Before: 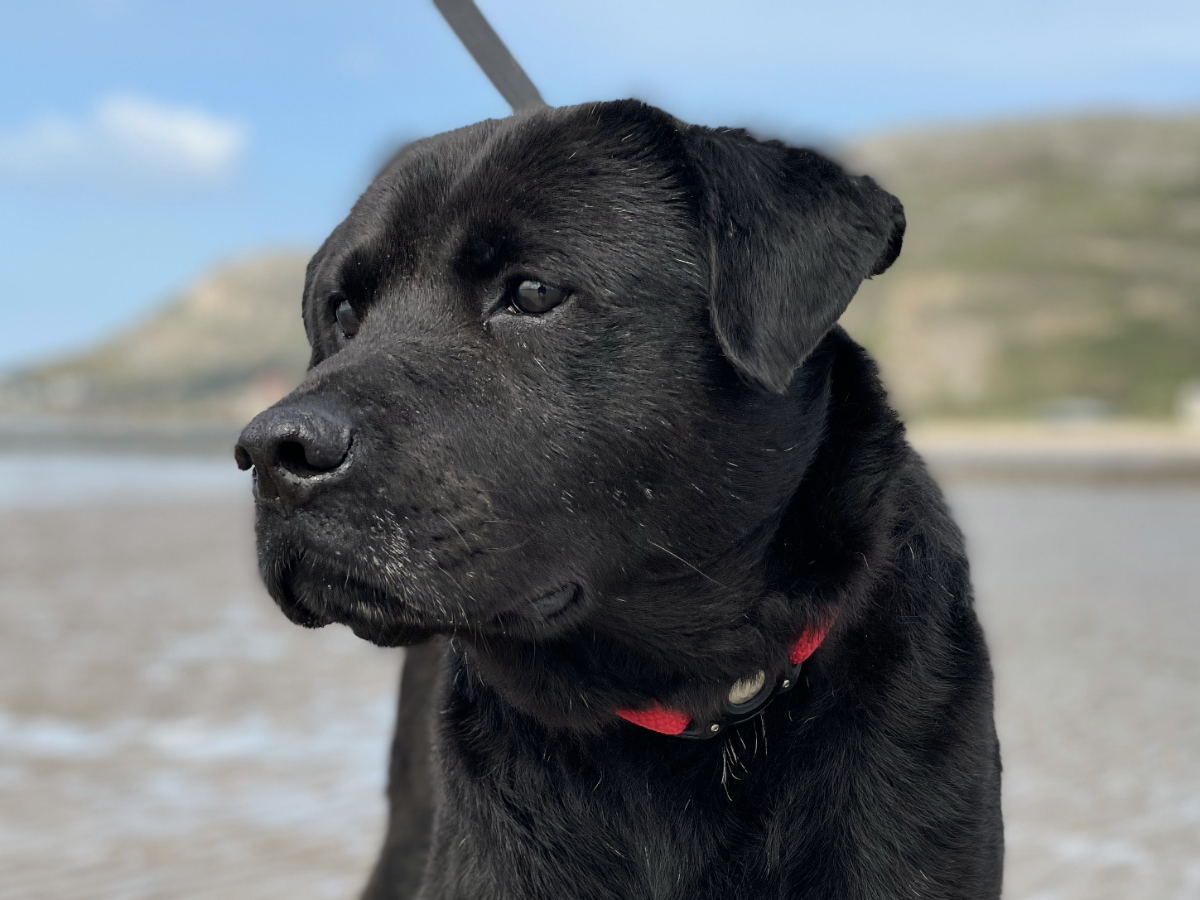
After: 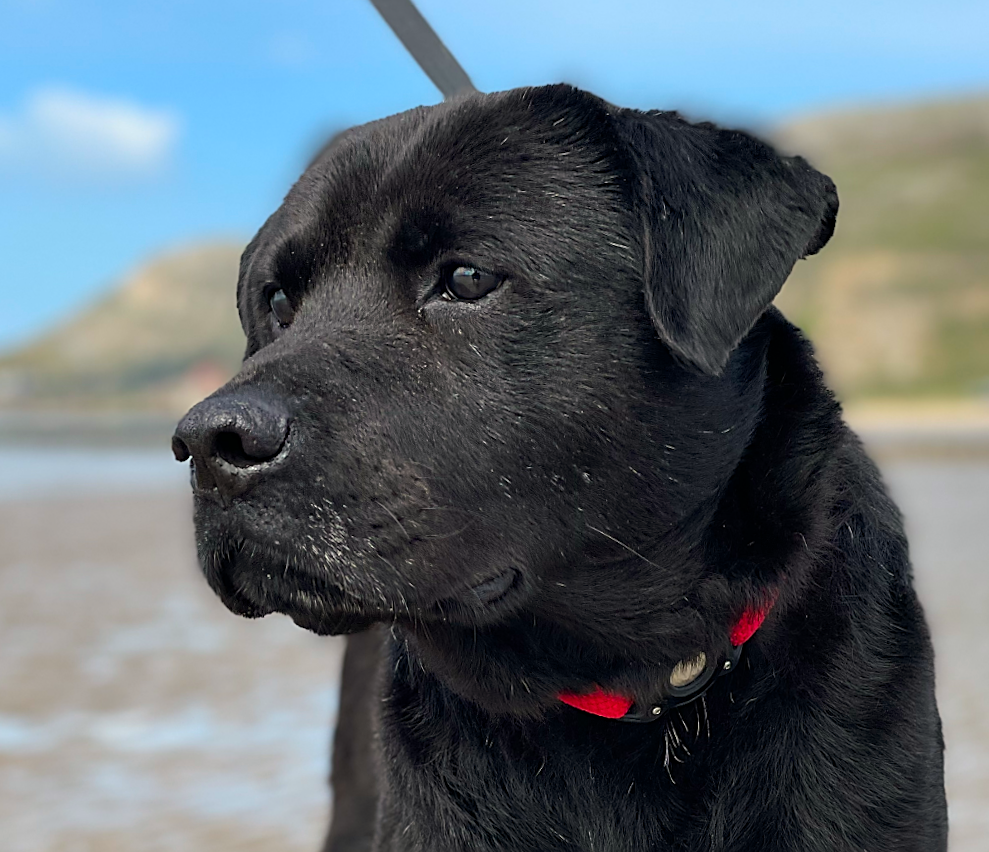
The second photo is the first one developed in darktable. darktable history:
color balance rgb: perceptual saturation grading › global saturation 30%, global vibrance 10%
sharpen: amount 0.55
crop and rotate: angle 1°, left 4.281%, top 0.642%, right 11.383%, bottom 2.486%
